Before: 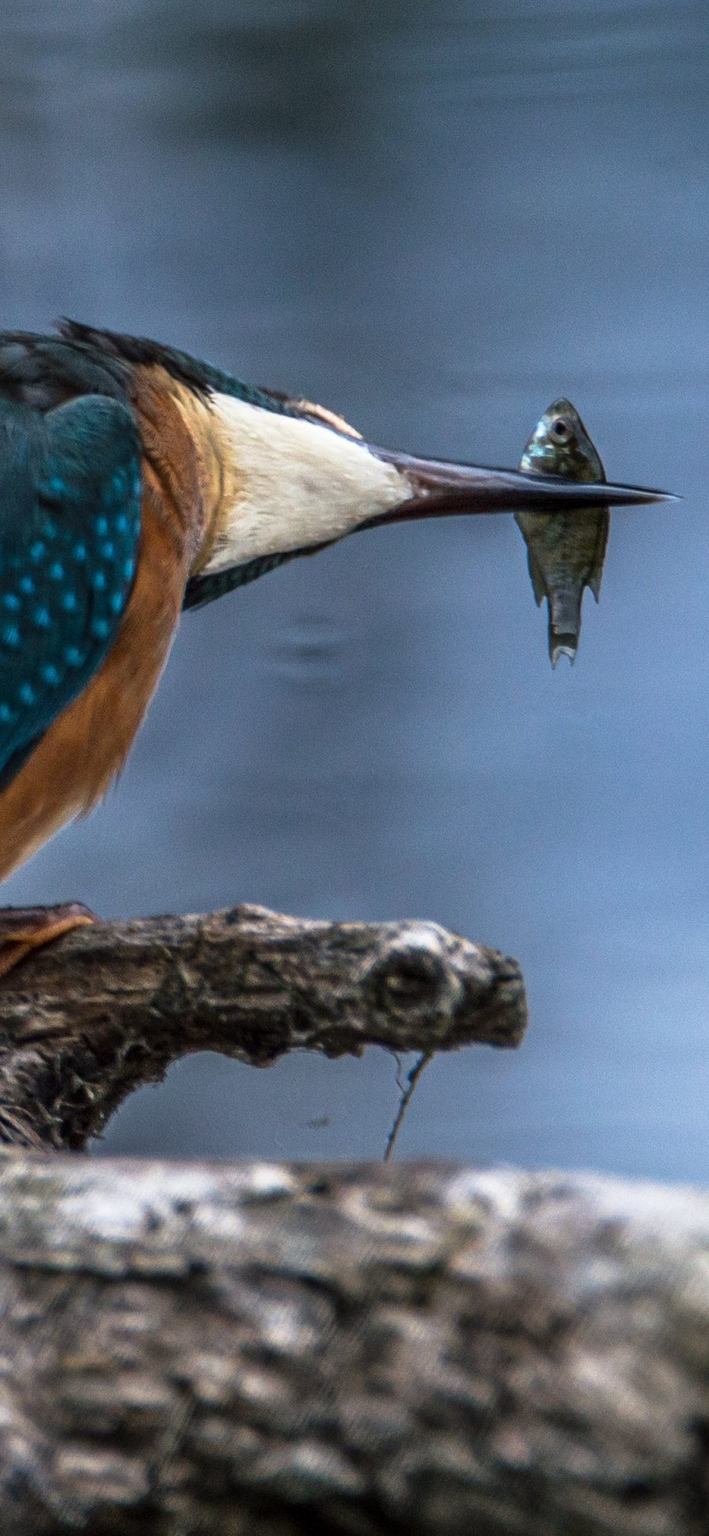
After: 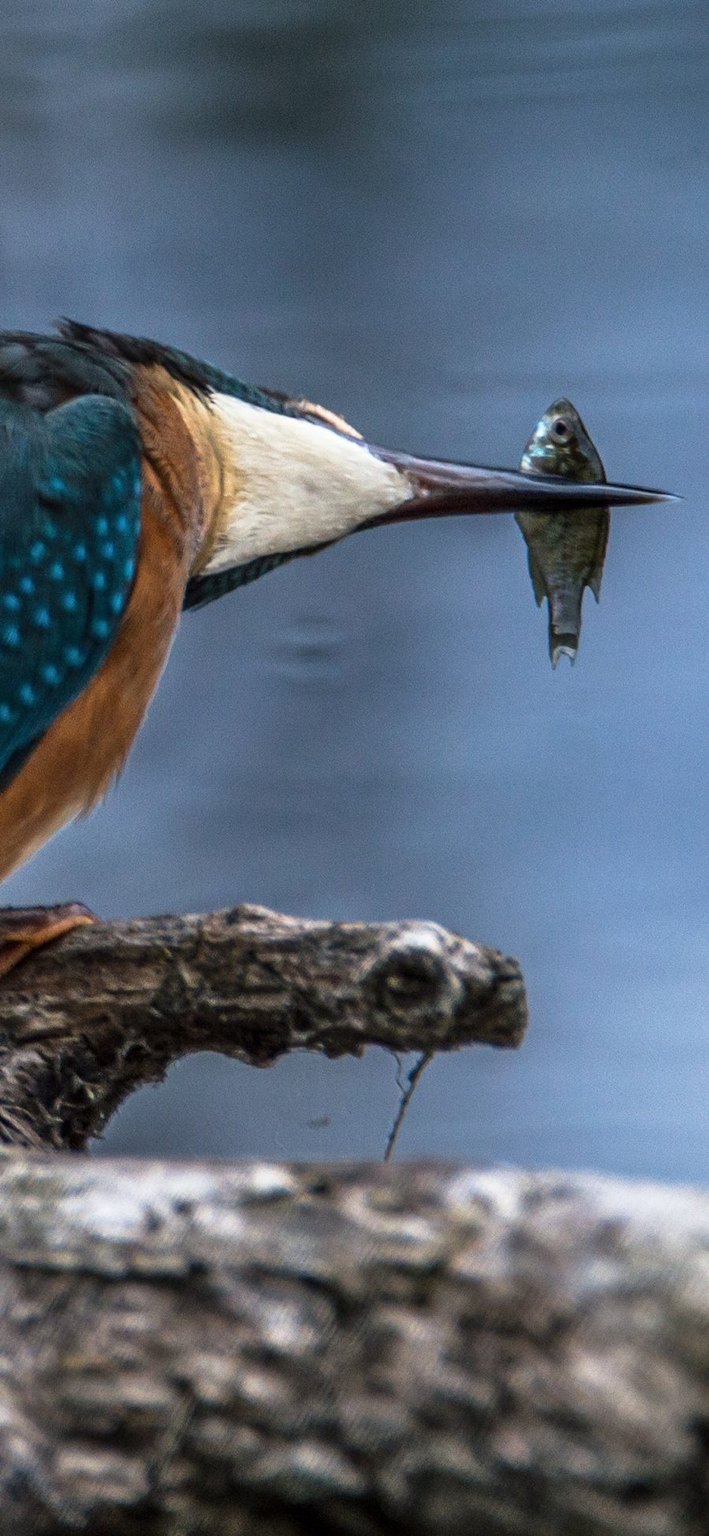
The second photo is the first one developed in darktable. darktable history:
shadows and highlights: shadows 20.98, highlights -36.59, soften with gaussian
